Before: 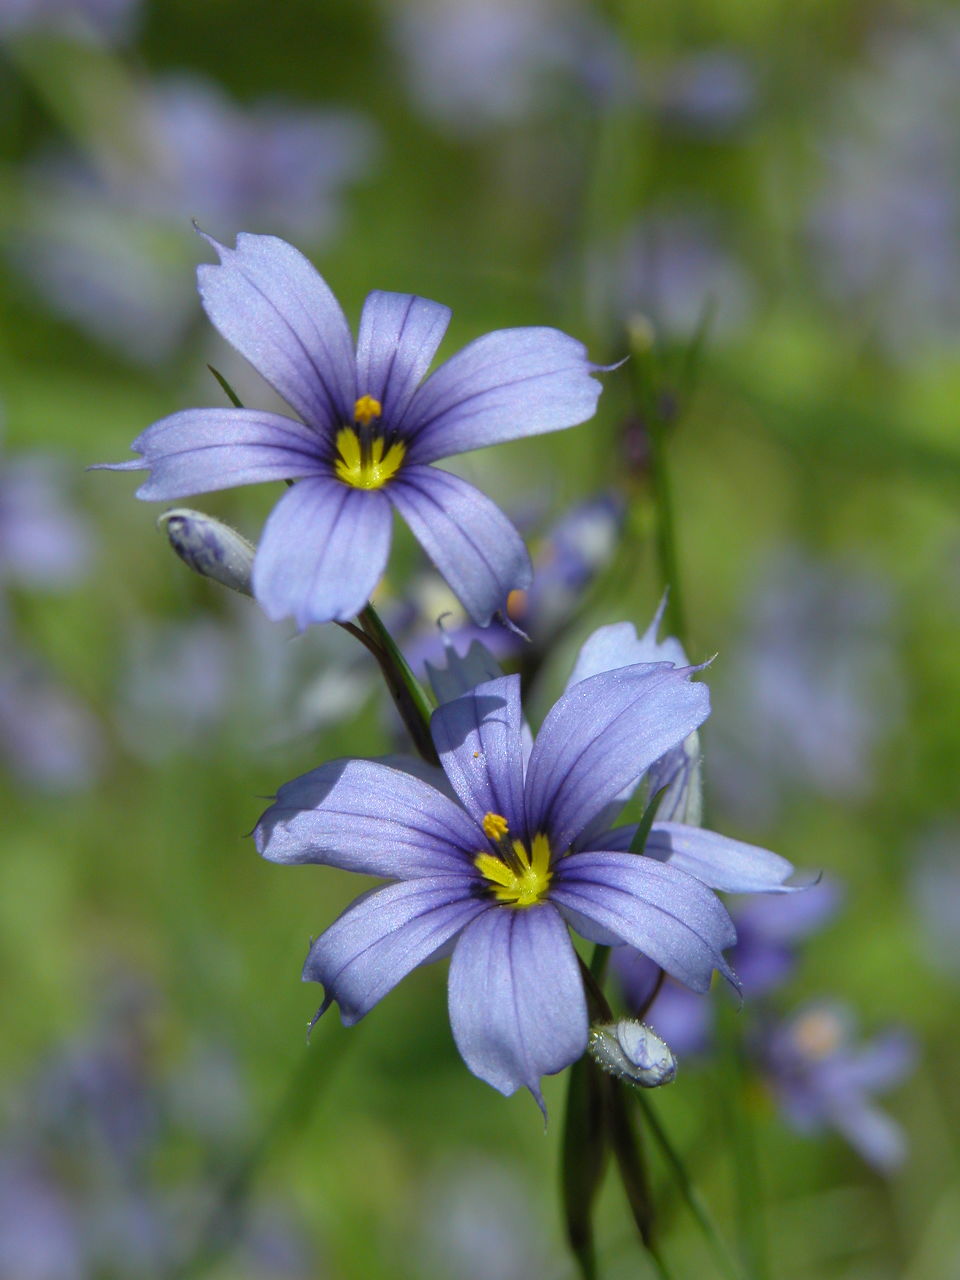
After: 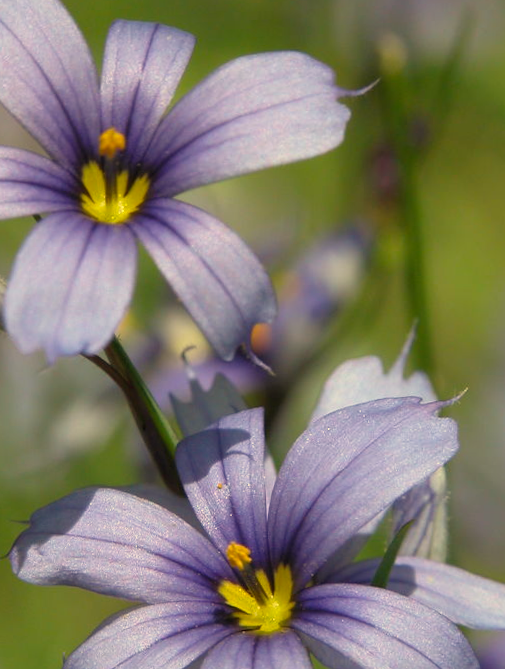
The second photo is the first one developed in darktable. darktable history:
crop and rotate: left 22.13%, top 22.054%, right 22.026%, bottom 22.102%
vibrance: on, module defaults
white balance: red 1.123, blue 0.83
rotate and perspective: rotation 0.062°, lens shift (vertical) 0.115, lens shift (horizontal) -0.133, crop left 0.047, crop right 0.94, crop top 0.061, crop bottom 0.94
